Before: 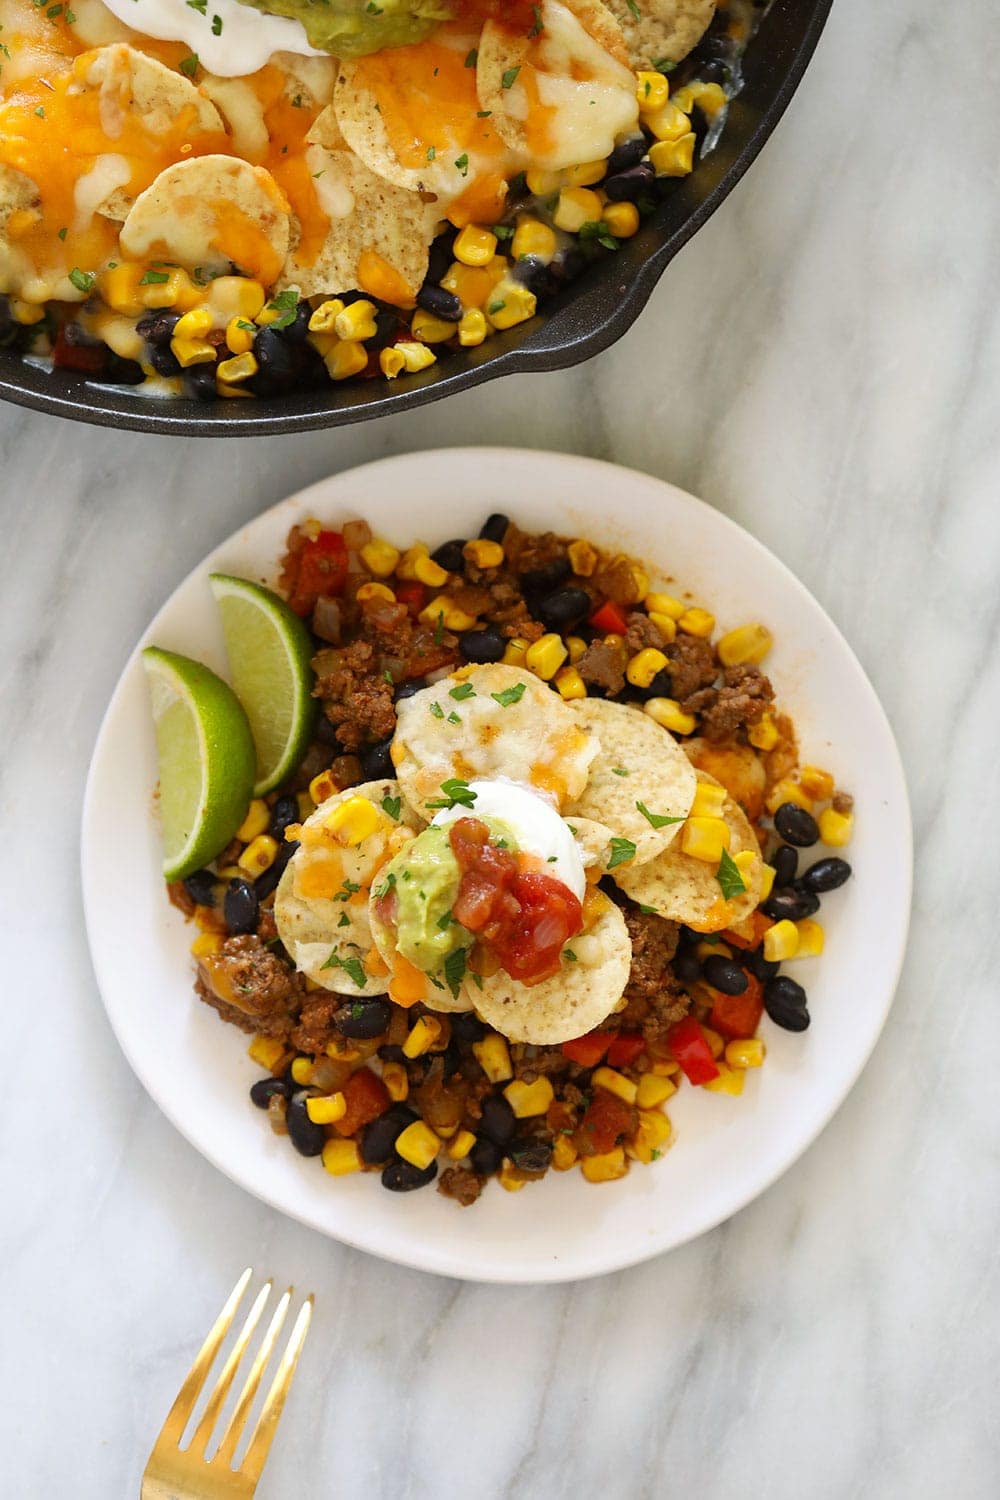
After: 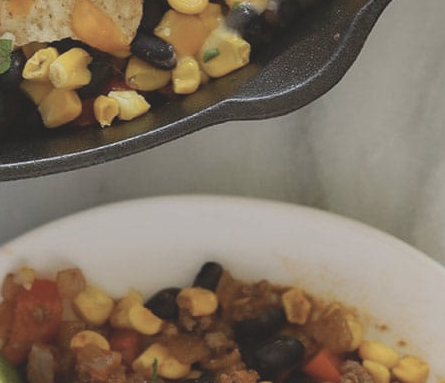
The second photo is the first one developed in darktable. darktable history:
crop: left 28.694%, top 16.808%, right 26.8%, bottom 57.621%
contrast brightness saturation: contrast -0.261, saturation -0.431
